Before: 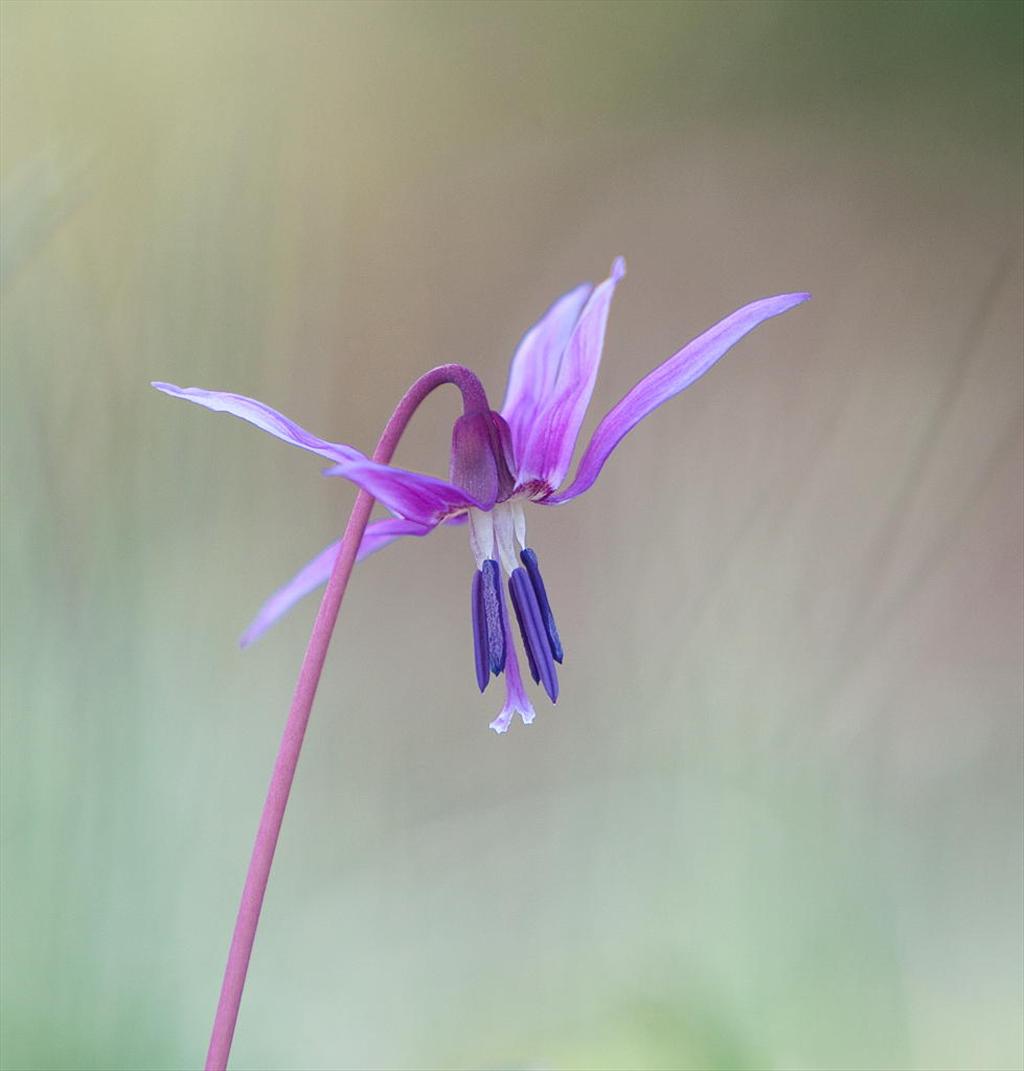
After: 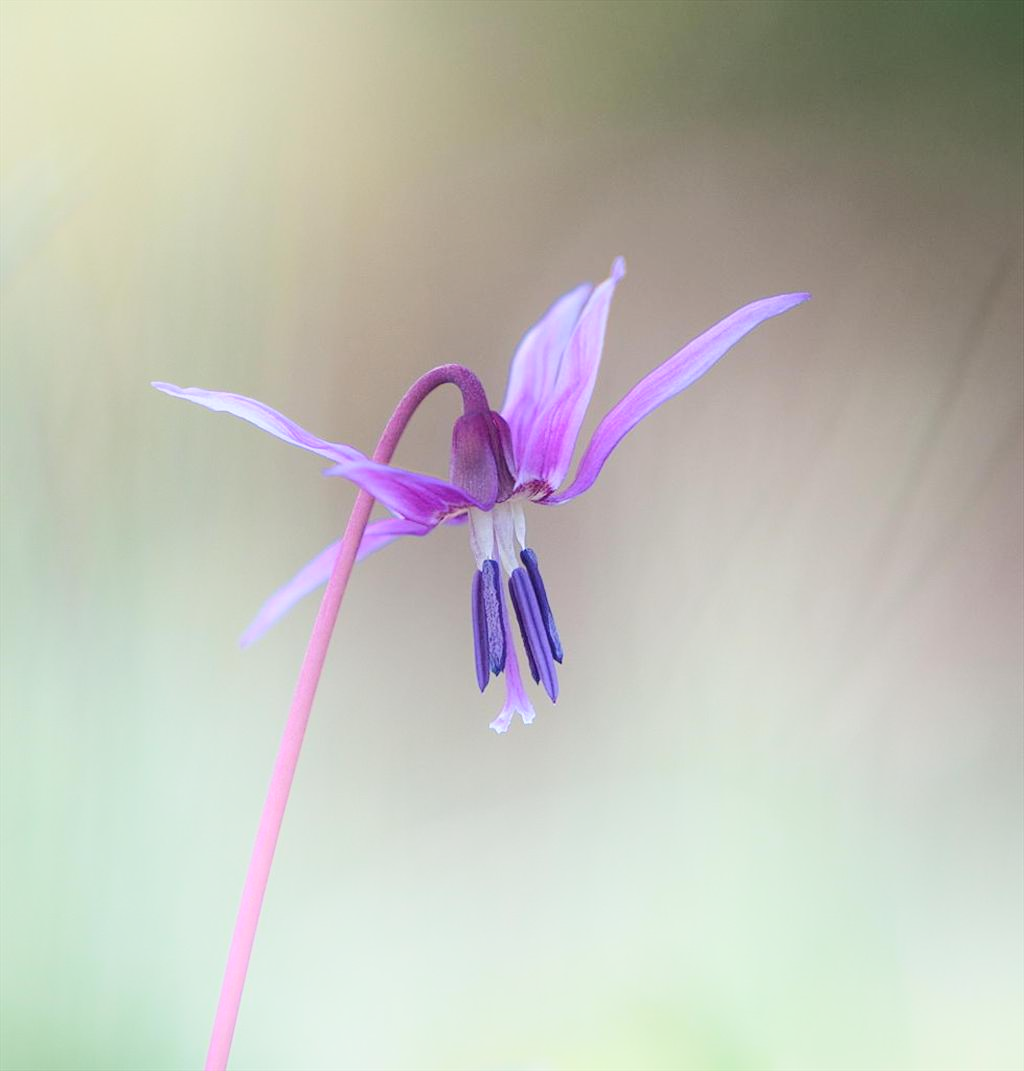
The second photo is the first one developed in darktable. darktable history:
shadows and highlights: shadows -21.03, highlights 98.33, soften with gaussian
